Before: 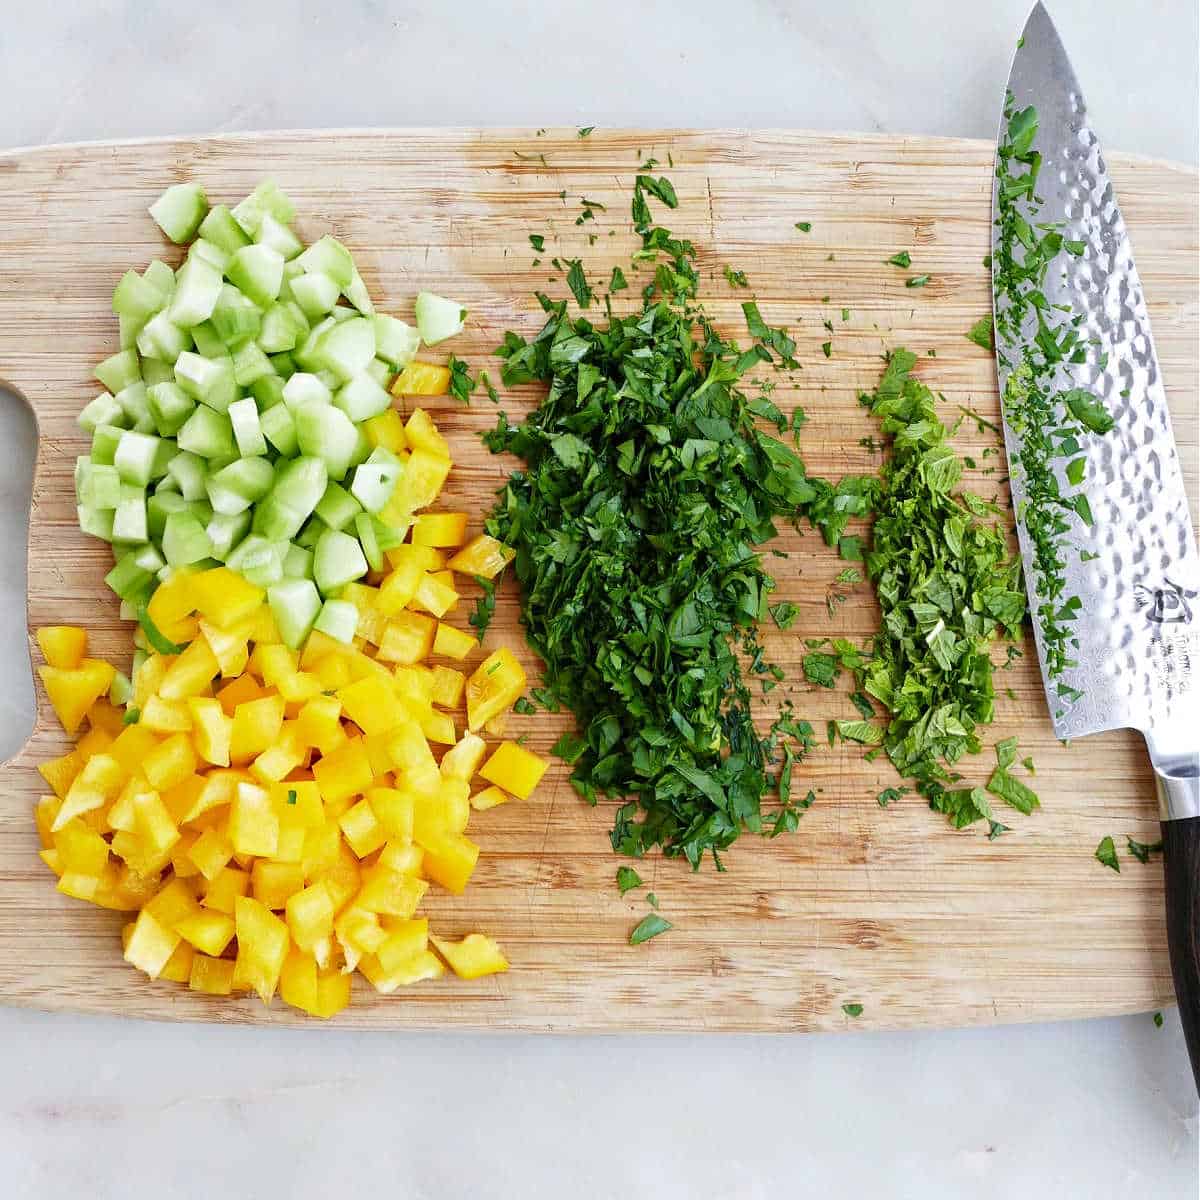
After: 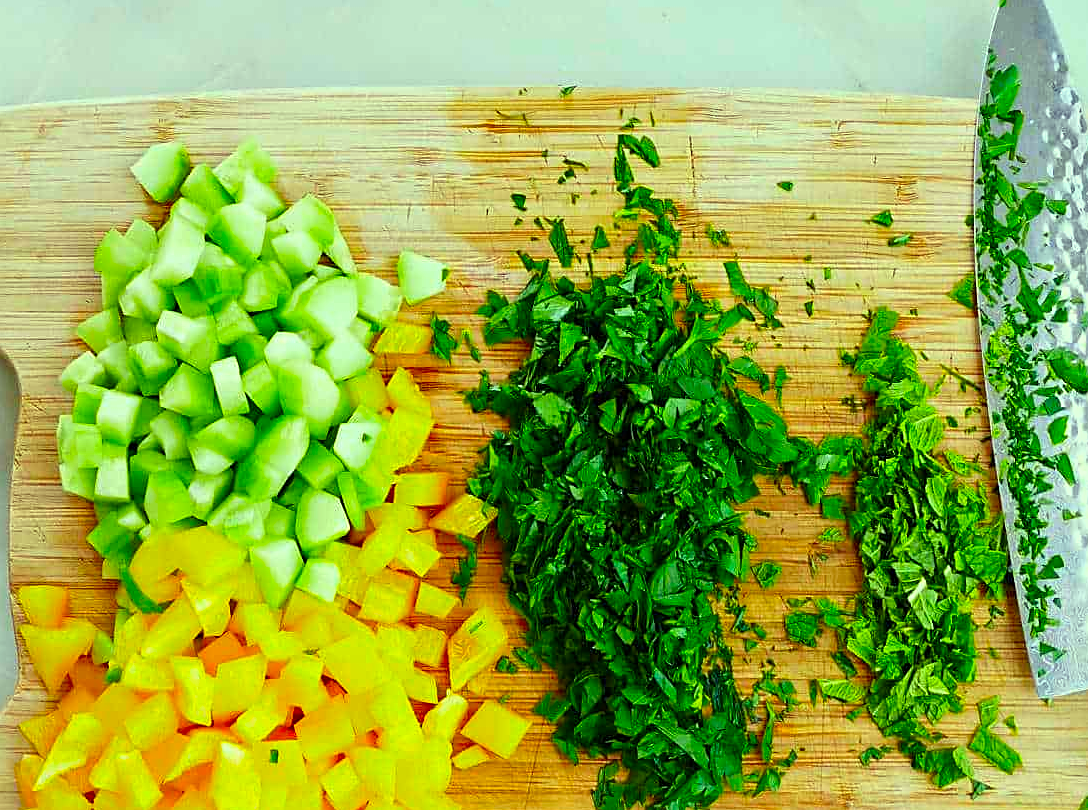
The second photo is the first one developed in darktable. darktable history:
color correction: highlights a* -10.77, highlights b* 9.8, saturation 1.72
crop: left 1.509%, top 3.452%, right 7.696%, bottom 28.452%
sharpen: on, module defaults
